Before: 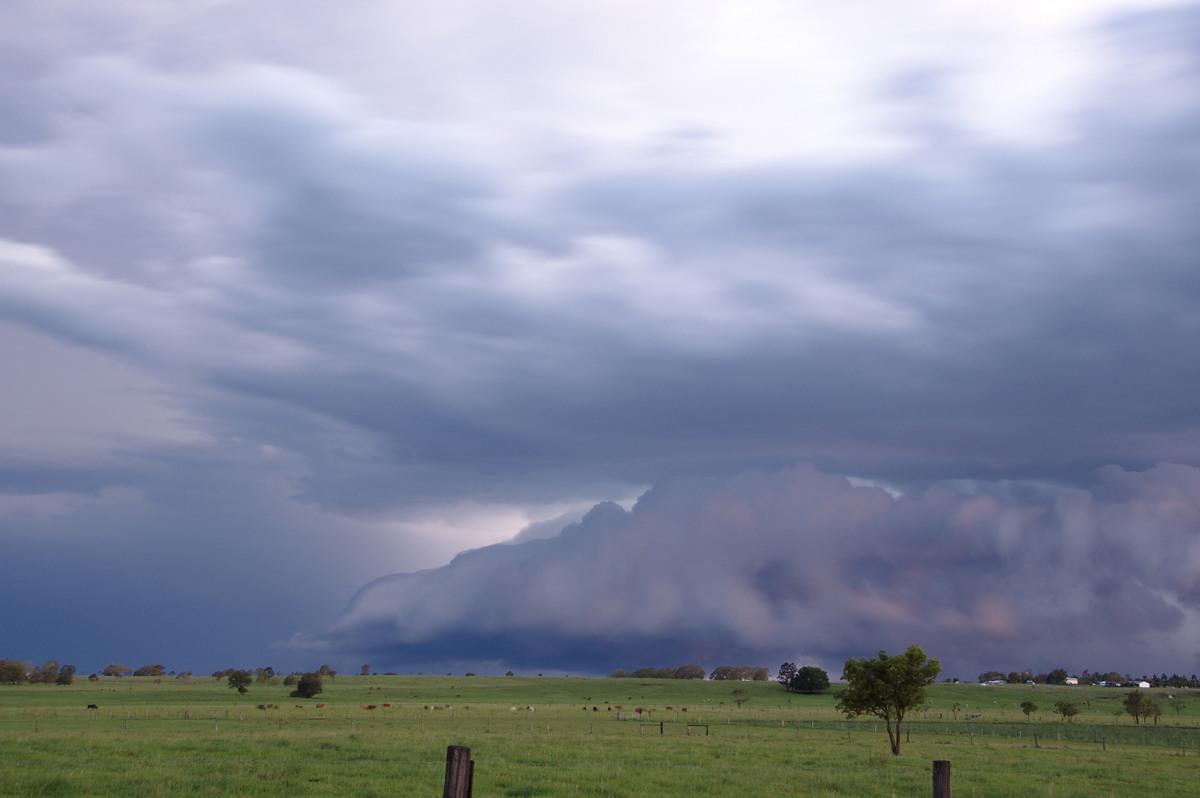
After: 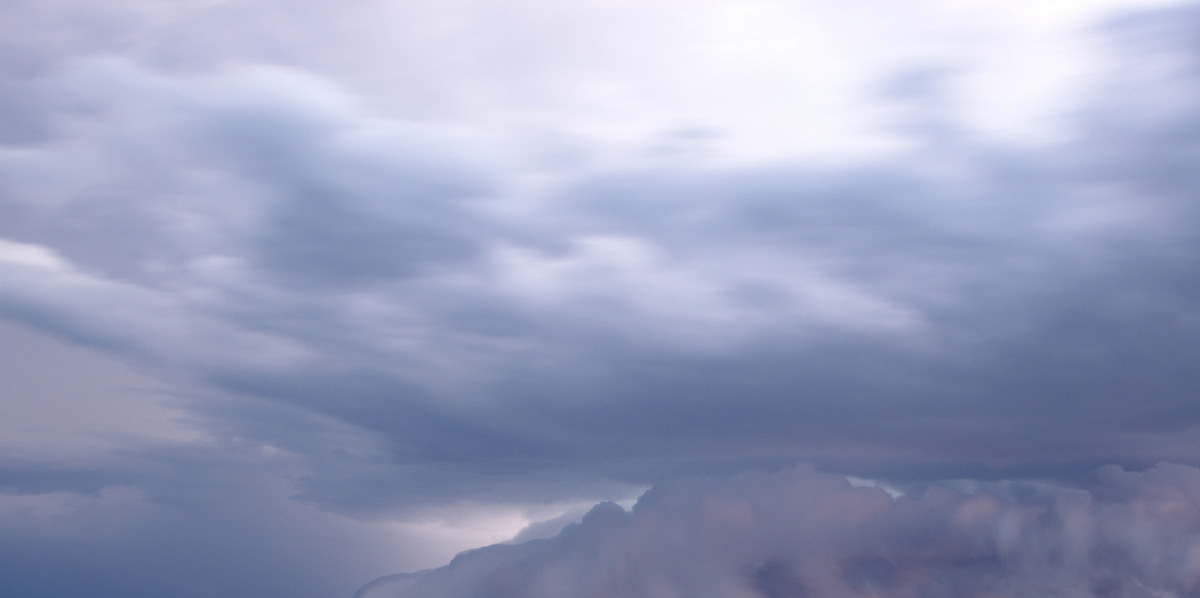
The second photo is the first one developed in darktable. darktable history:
crop: bottom 24.978%
